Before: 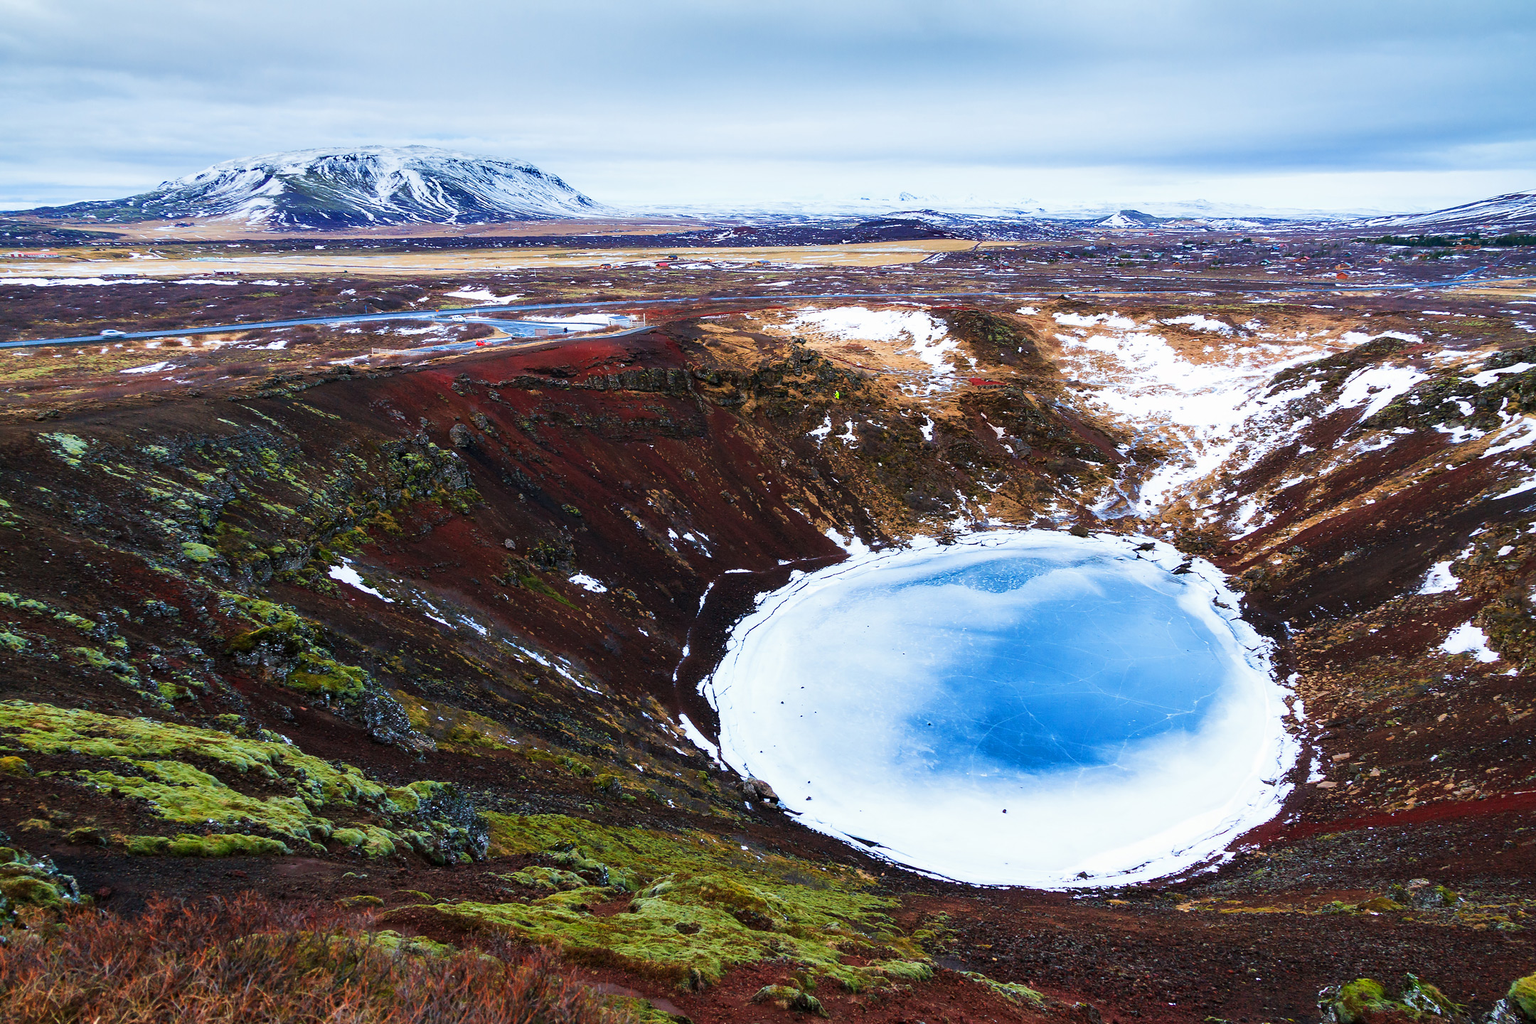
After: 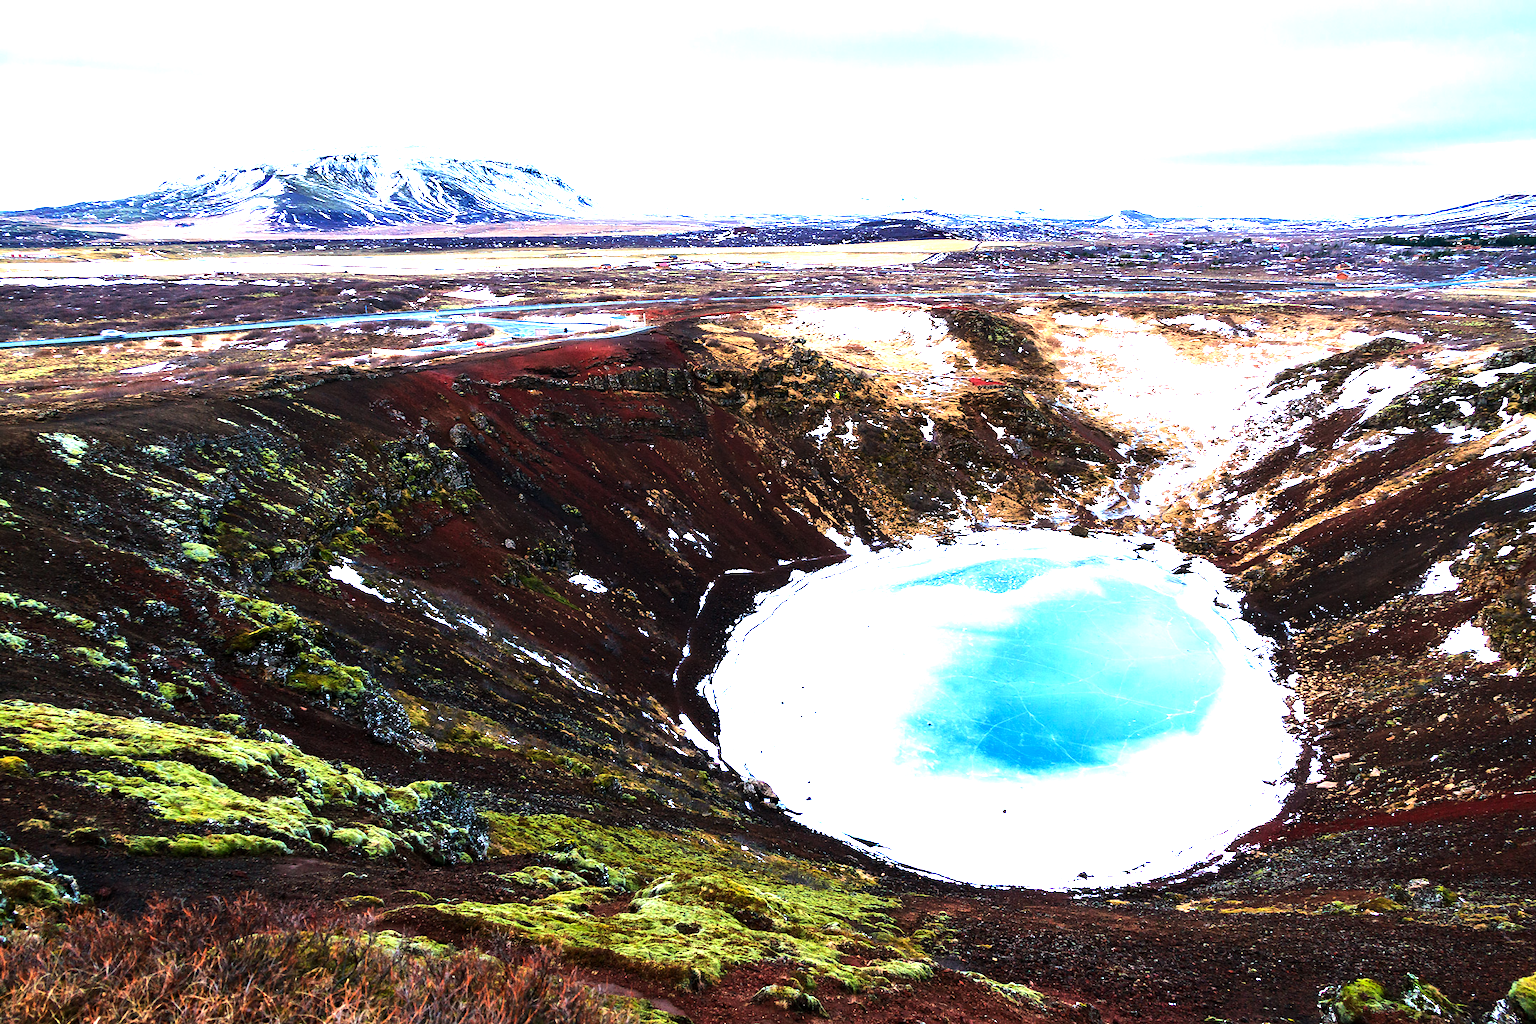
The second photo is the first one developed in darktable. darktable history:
exposure: black level correction 0.001, exposure 0.5 EV, compensate exposure bias true, compensate highlight preservation false
white balance: emerald 1
tone equalizer: -8 EV -1.08 EV, -7 EV -1.01 EV, -6 EV -0.867 EV, -5 EV -0.578 EV, -3 EV 0.578 EV, -2 EV 0.867 EV, -1 EV 1.01 EV, +0 EV 1.08 EV, edges refinement/feathering 500, mask exposure compensation -1.57 EV, preserve details no
